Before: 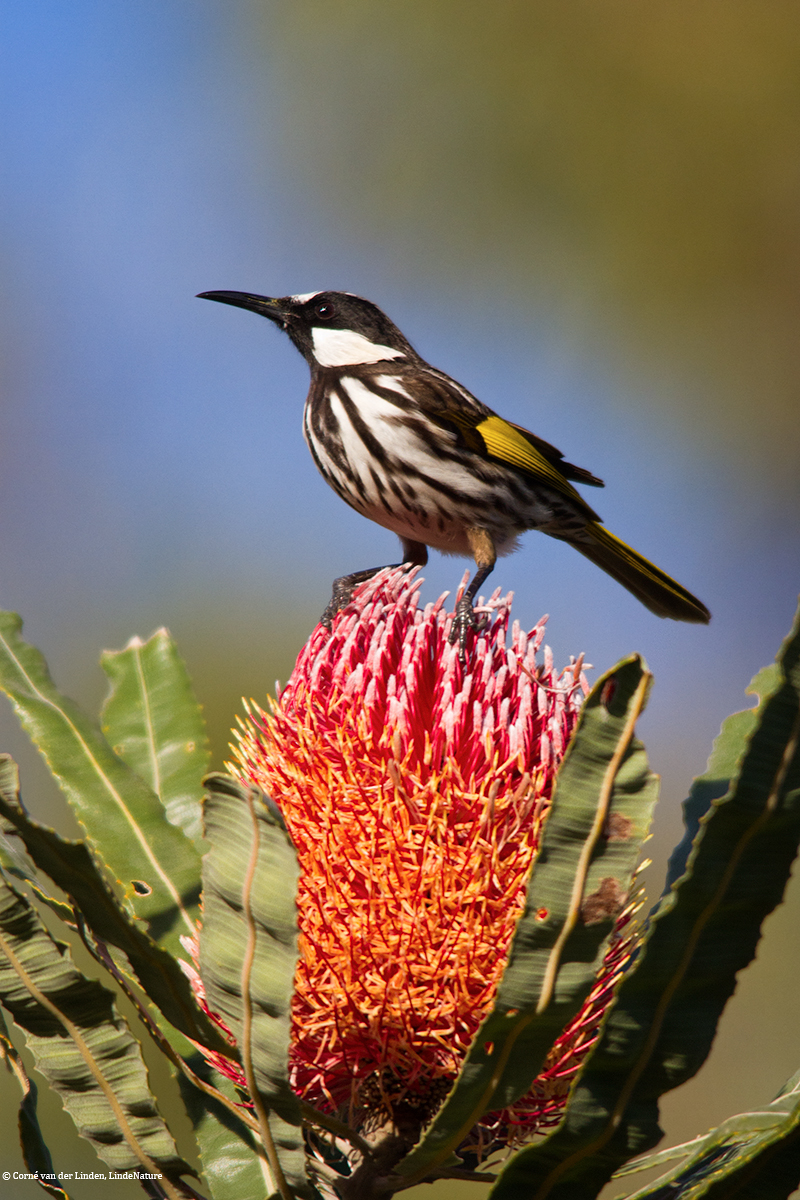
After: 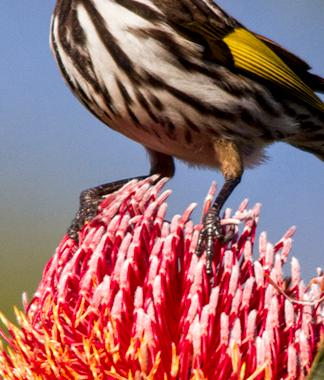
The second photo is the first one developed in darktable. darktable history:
color zones: curves: ch1 [(0, 0.525) (0.143, 0.556) (0.286, 0.52) (0.429, 0.5) (0.571, 0.5) (0.714, 0.5) (0.857, 0.503) (1, 0.525)]
crop: left 31.655%, top 32.401%, right 27.752%, bottom 35.906%
local contrast: detail 130%
